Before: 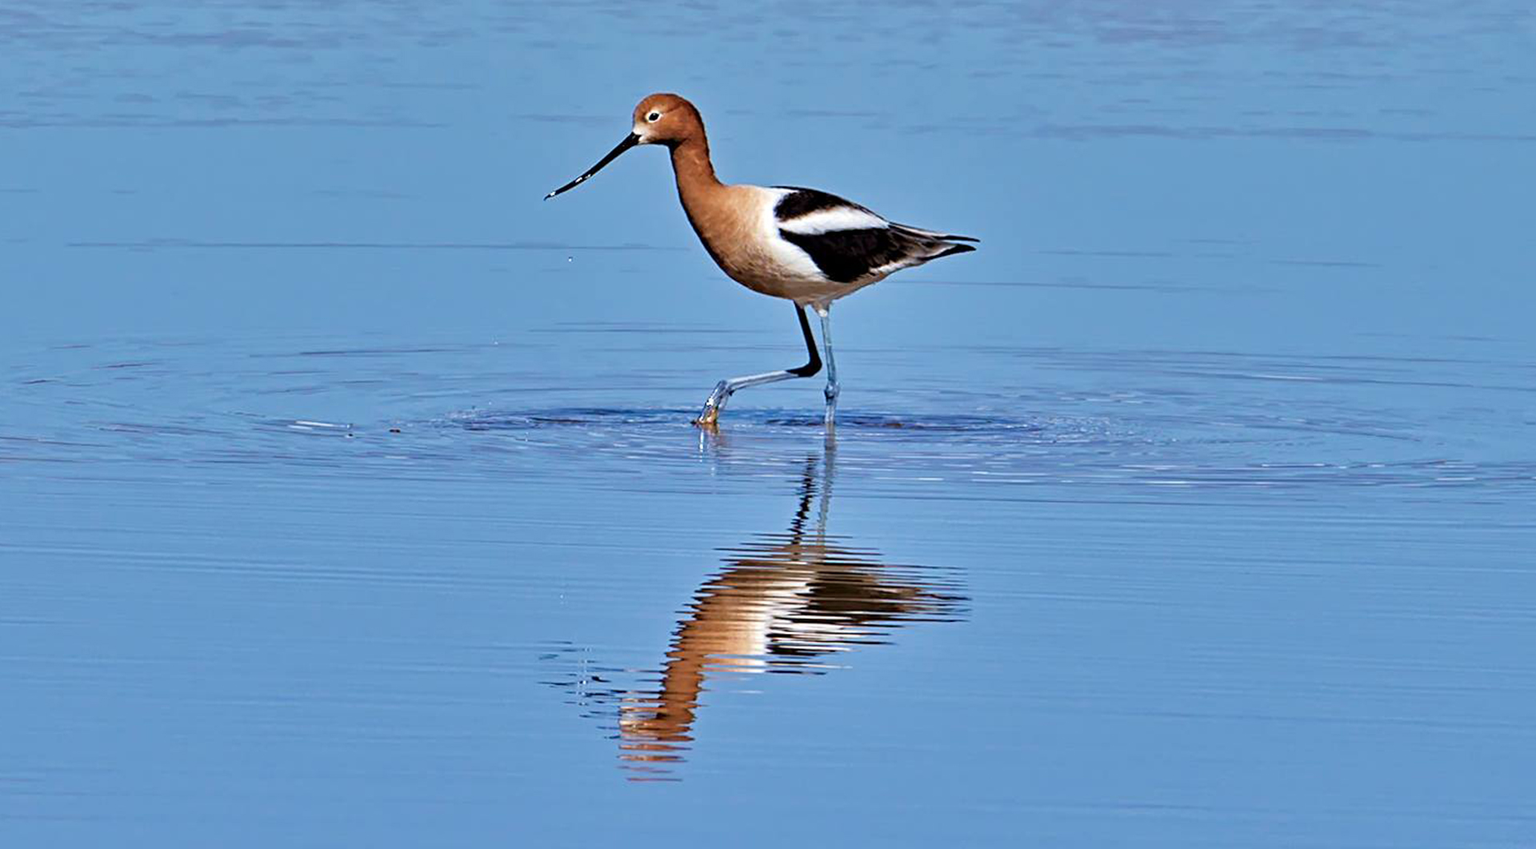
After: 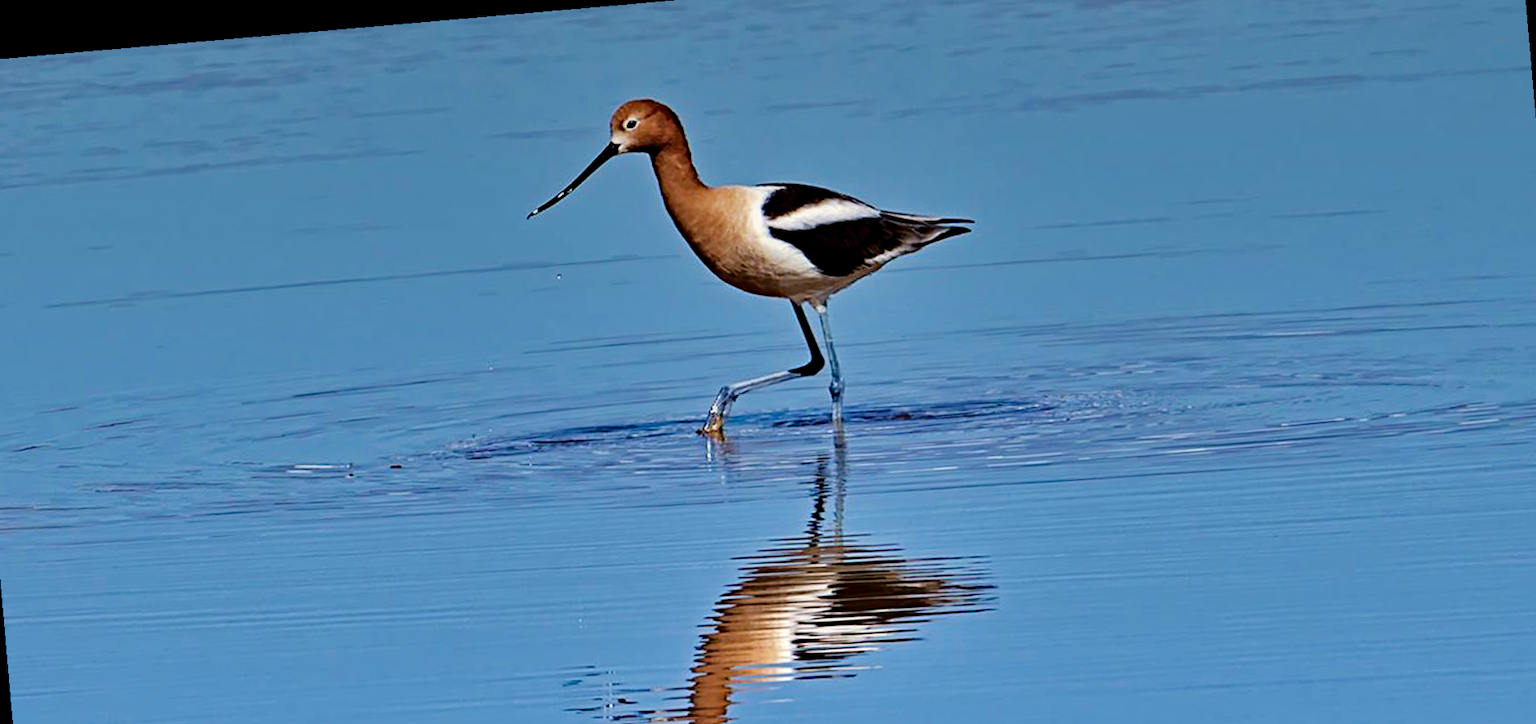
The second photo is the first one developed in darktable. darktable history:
white balance: red 1.009, blue 0.985
graduated density: on, module defaults
shadows and highlights: radius 125.46, shadows 21.19, highlights -21.19, low approximation 0.01
haze removal: strength 0.29, distance 0.25, compatibility mode true, adaptive false
base curve: curves: ch0 [(0, 0) (0.283, 0.295) (1, 1)], preserve colors none
rotate and perspective: rotation -4.98°, automatic cropping off
crop: left 2.737%, top 7.287%, right 3.421%, bottom 20.179%
fill light: exposure -2 EV, width 8.6
